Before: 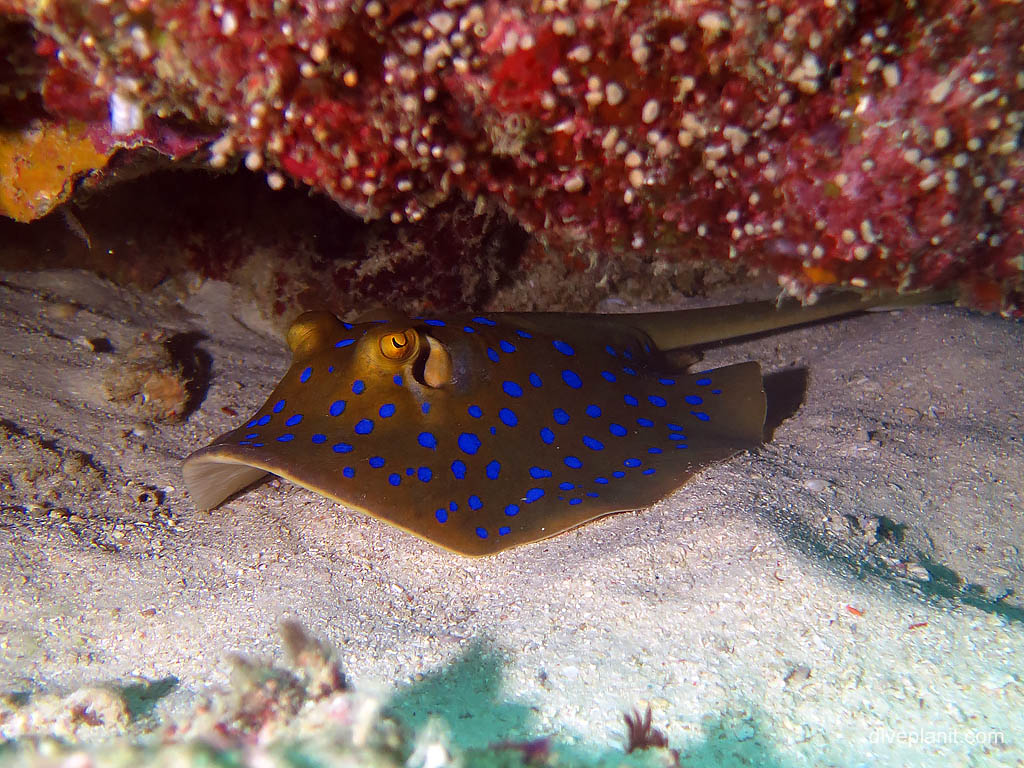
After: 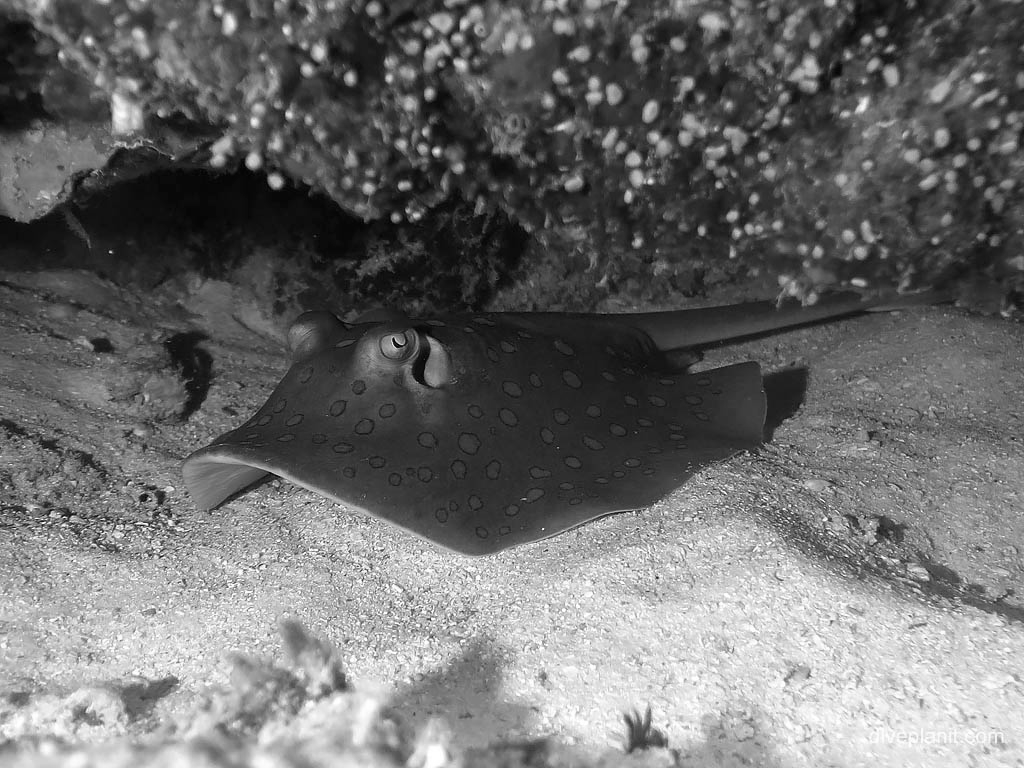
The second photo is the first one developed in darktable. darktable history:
contrast brightness saturation: saturation -0.05
monochrome: a 2.21, b -1.33, size 2.2
